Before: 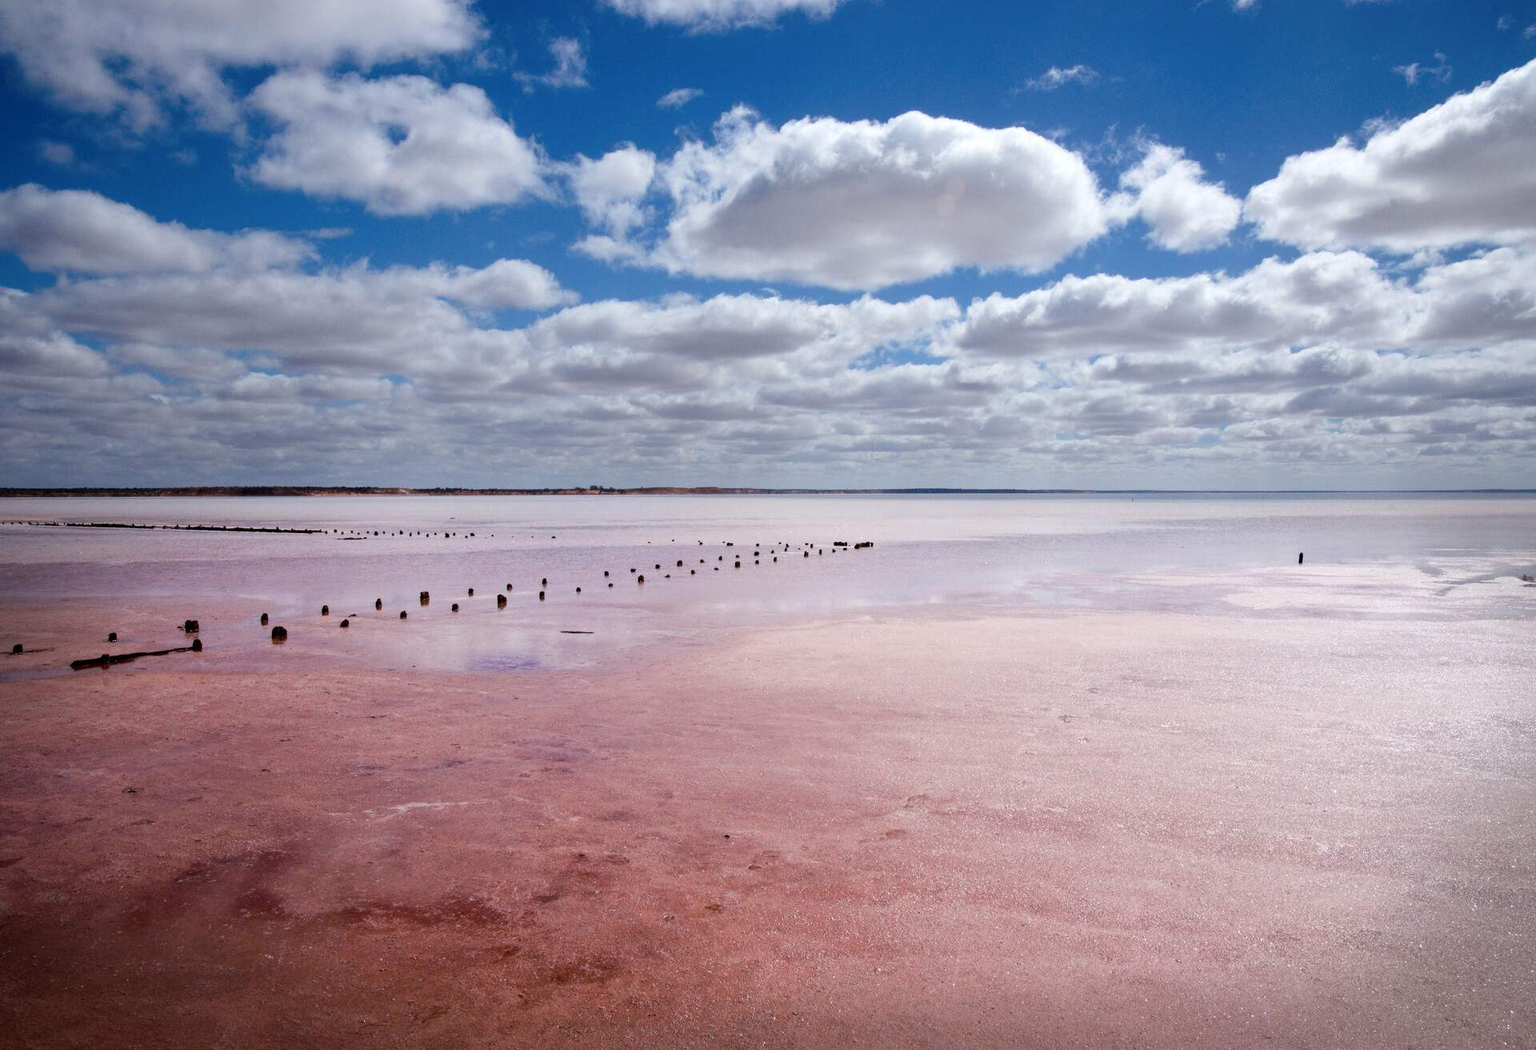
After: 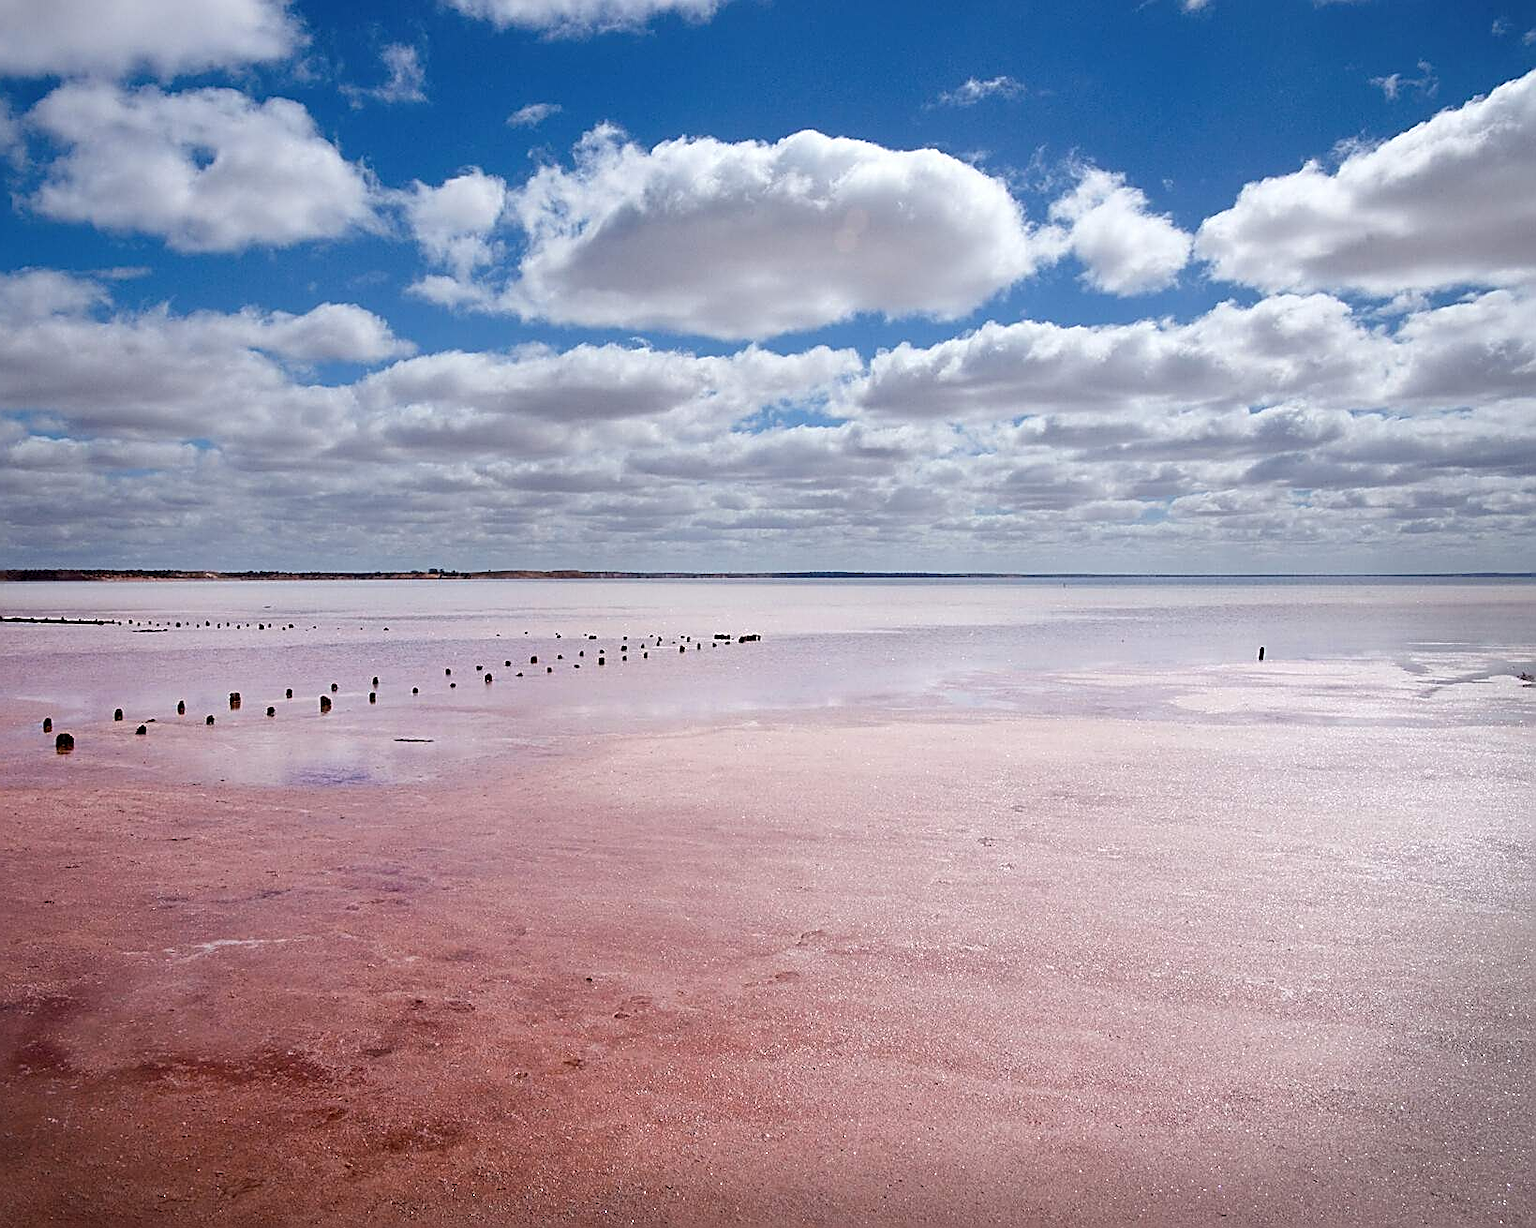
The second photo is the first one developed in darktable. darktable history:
crop and rotate: left 14.584%
sharpen: amount 1
